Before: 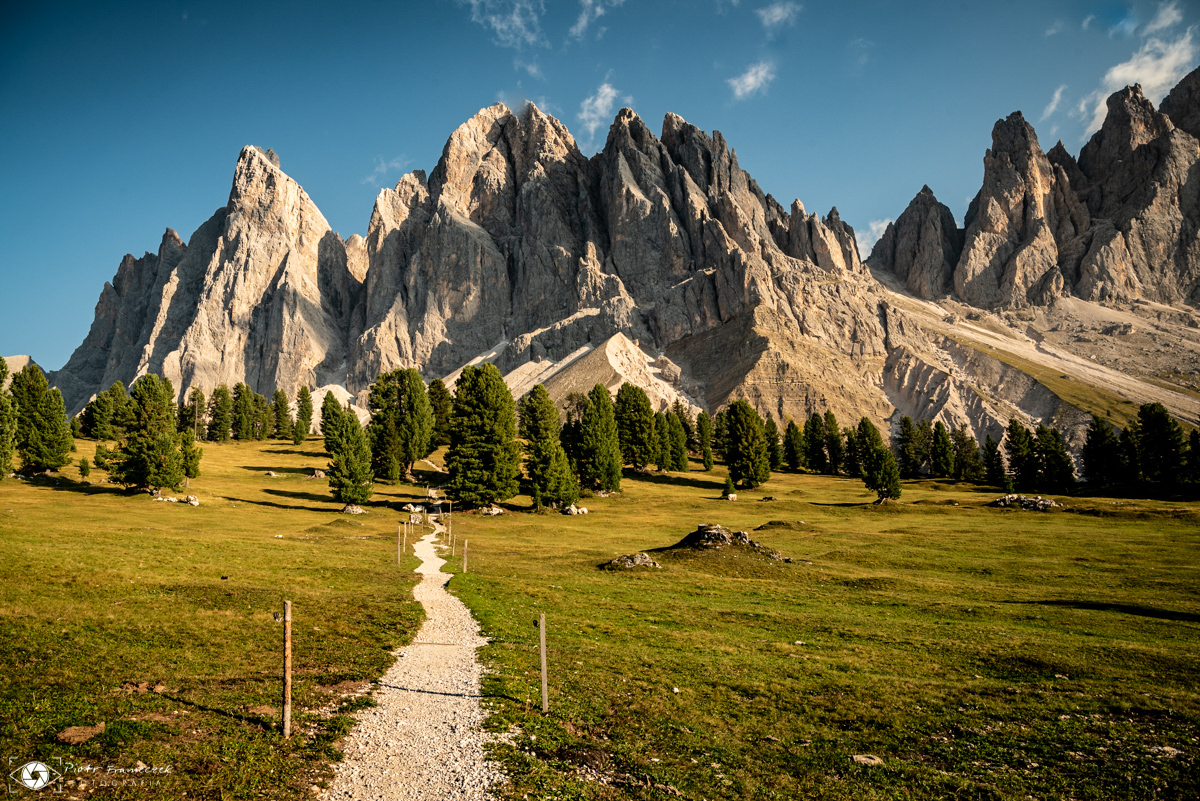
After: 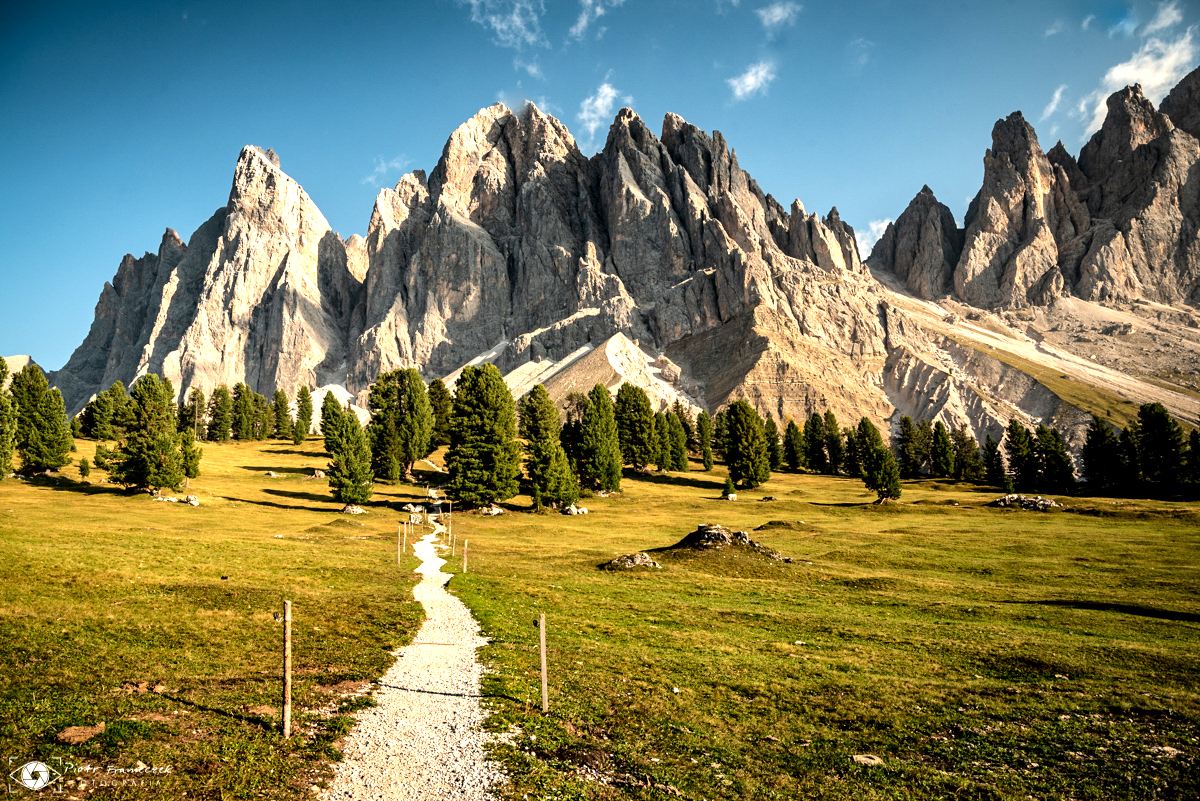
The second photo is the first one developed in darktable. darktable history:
local contrast: mode bilateral grid, contrast 25, coarseness 50, detail 123%, midtone range 0.2
exposure: exposure 0.657 EV, compensate highlight preservation false
